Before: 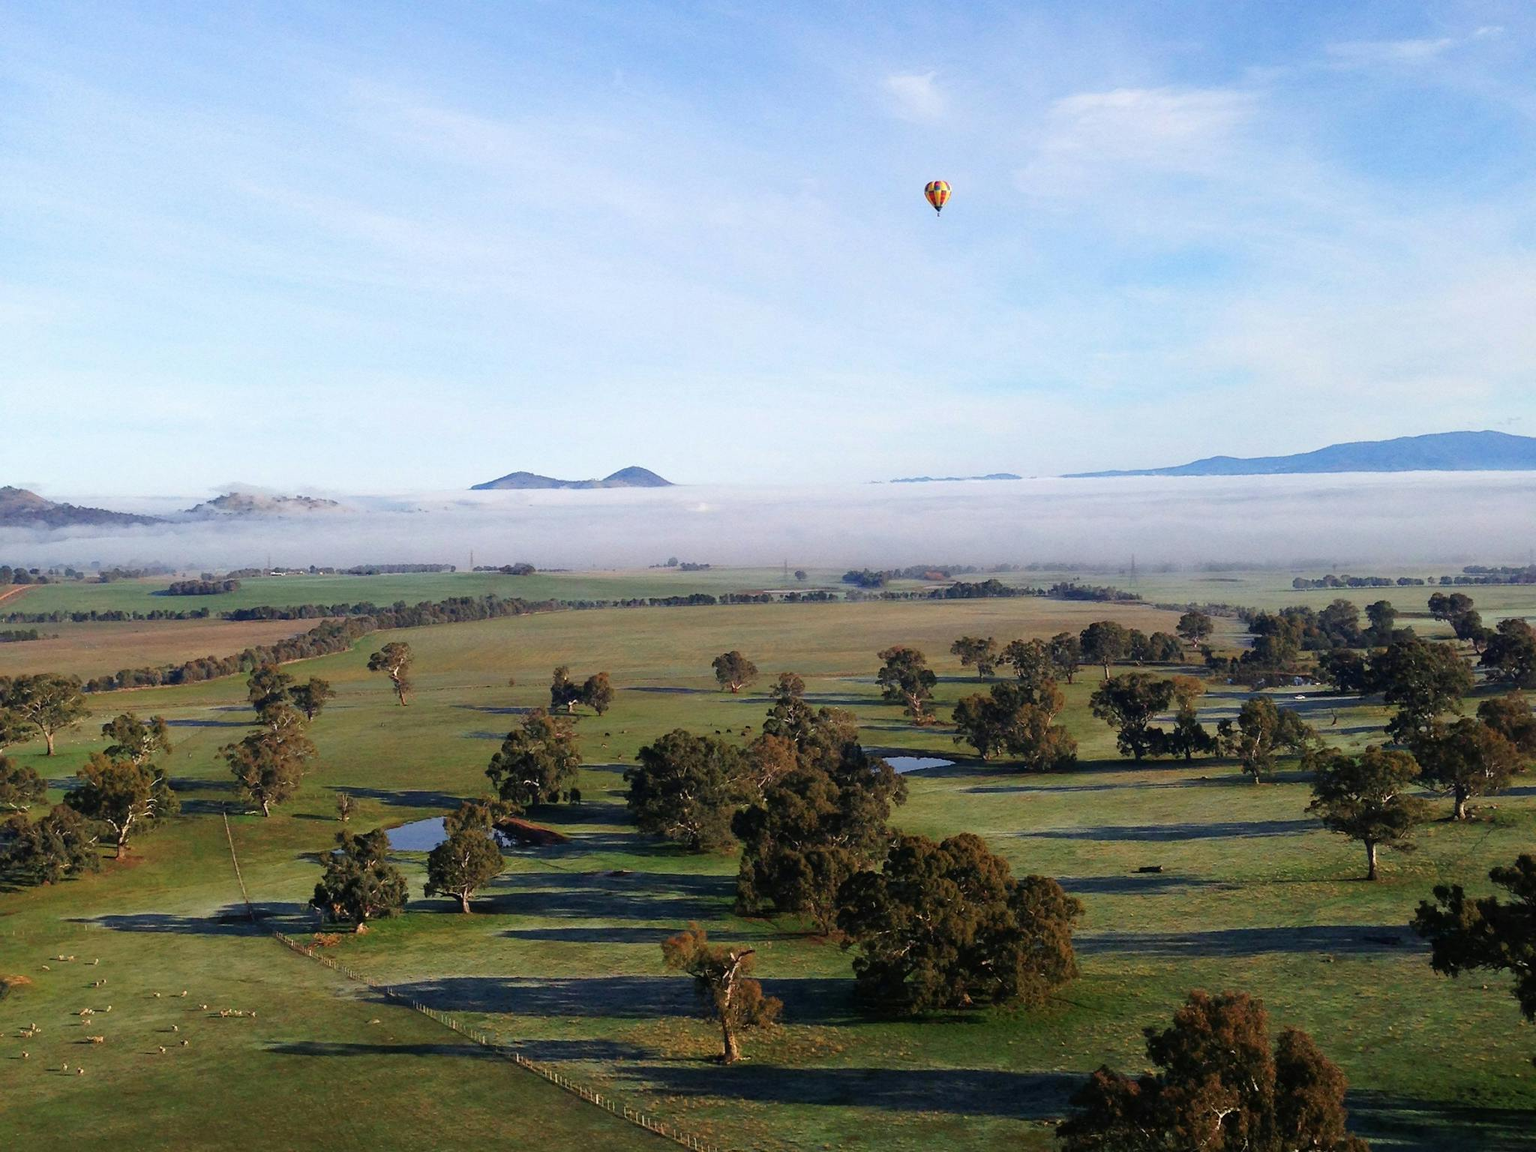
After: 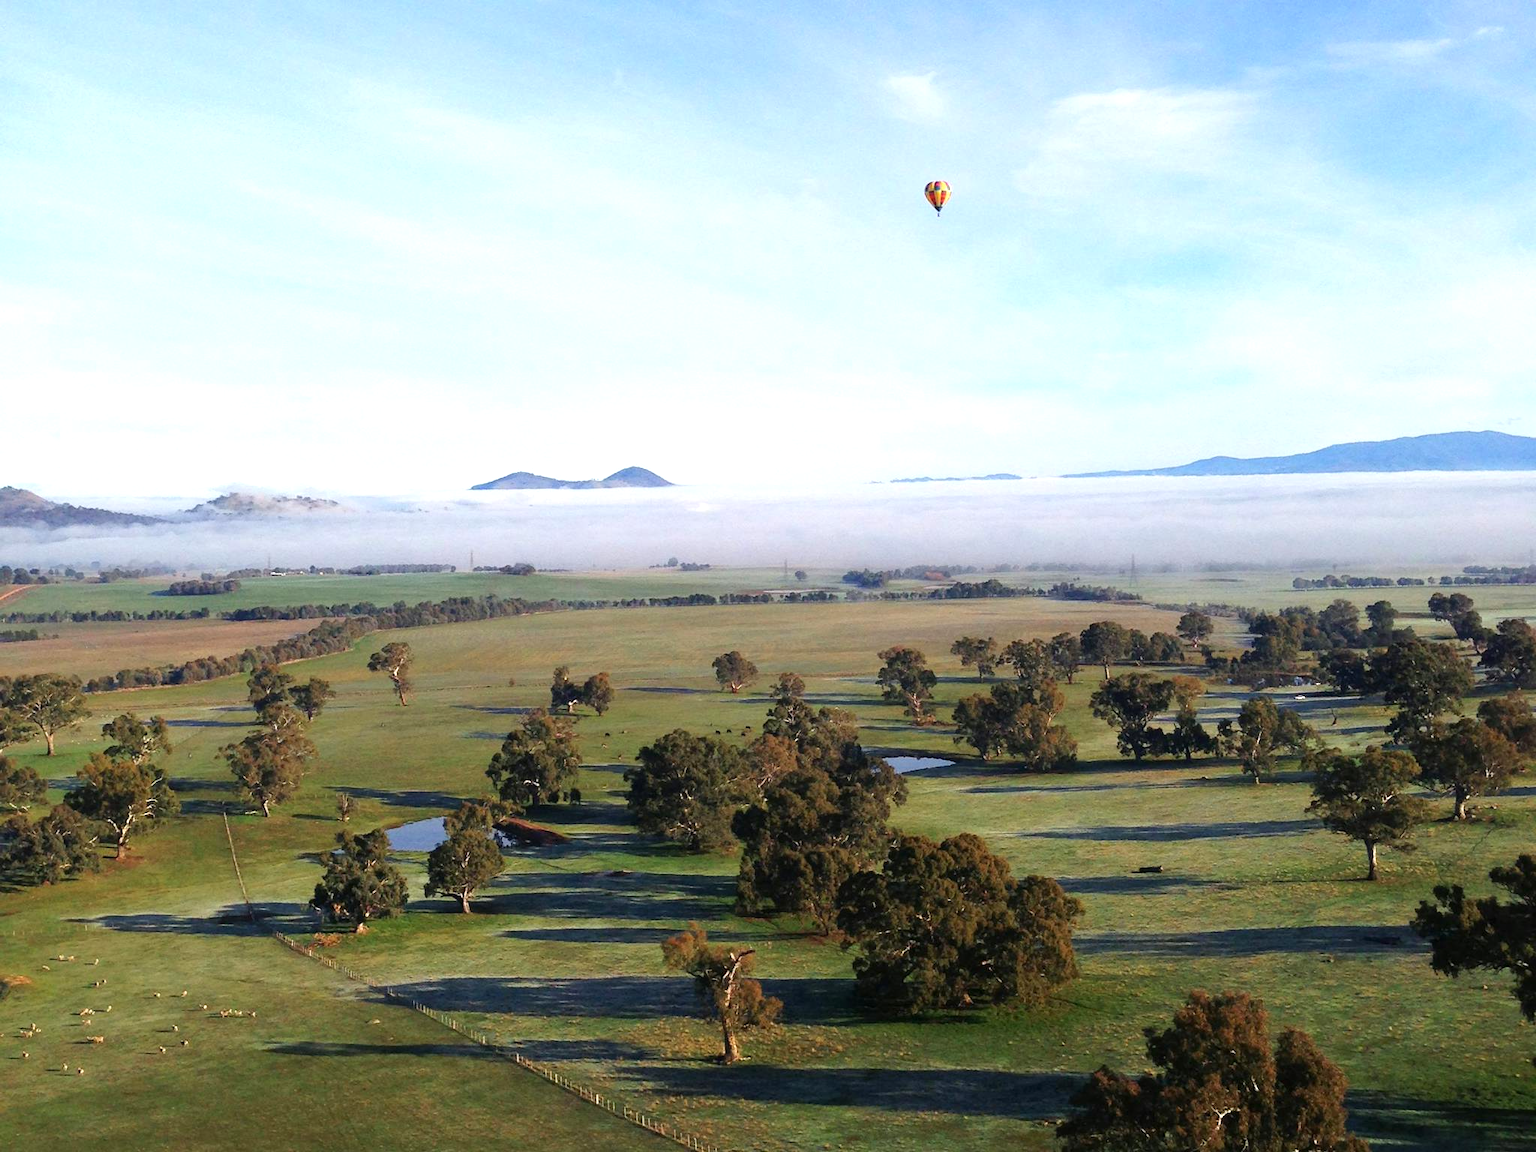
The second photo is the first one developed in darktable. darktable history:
exposure: exposure 0.477 EV, compensate highlight preservation false
